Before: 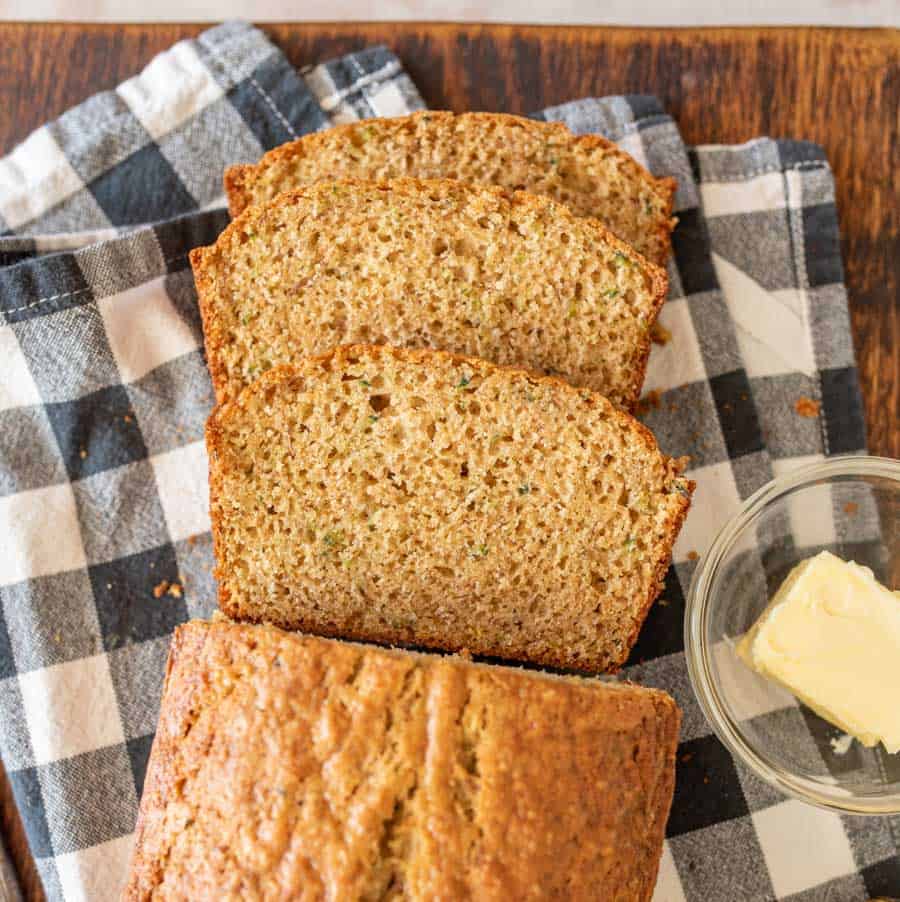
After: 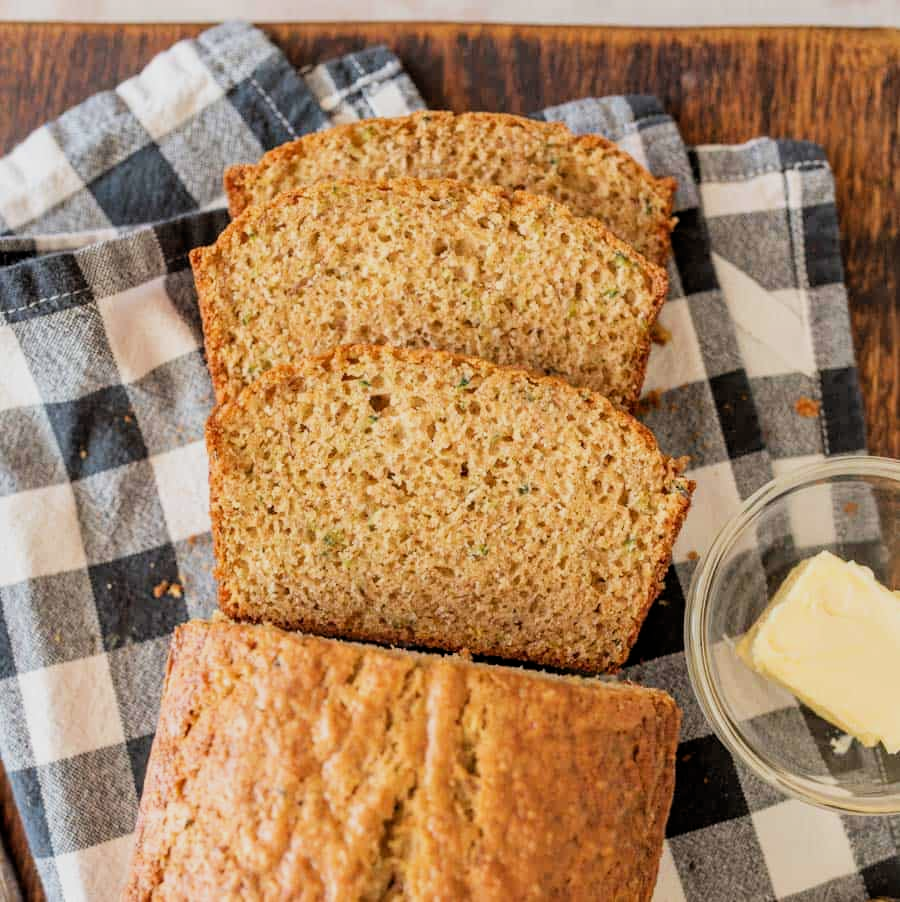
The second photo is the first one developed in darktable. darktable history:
filmic rgb: middle gray luminance 9.12%, black relative exposure -10.53 EV, white relative exposure 3.43 EV, target black luminance 0%, hardness 5.97, latitude 59.68%, contrast 1.088, highlights saturation mix 5.41%, shadows ↔ highlights balance 29.31%, iterations of high-quality reconstruction 0
